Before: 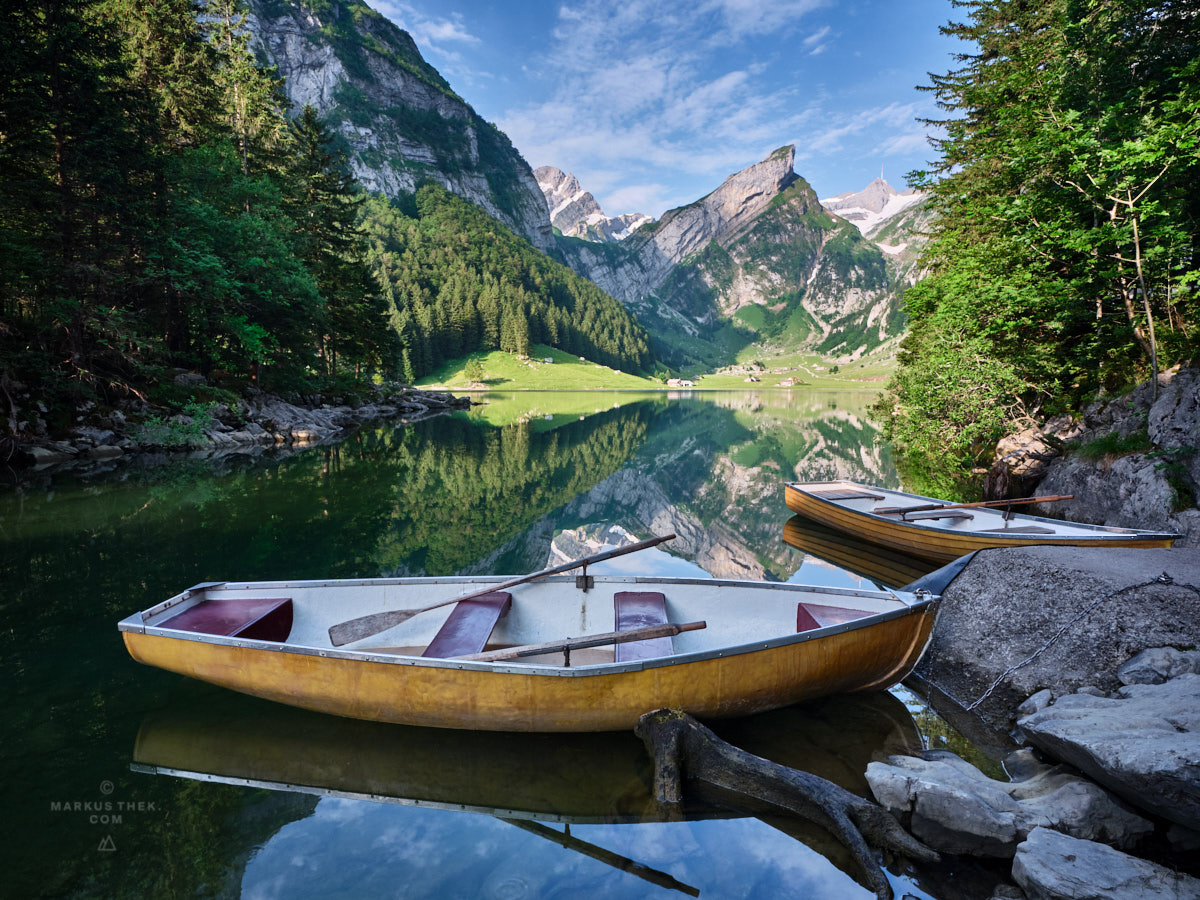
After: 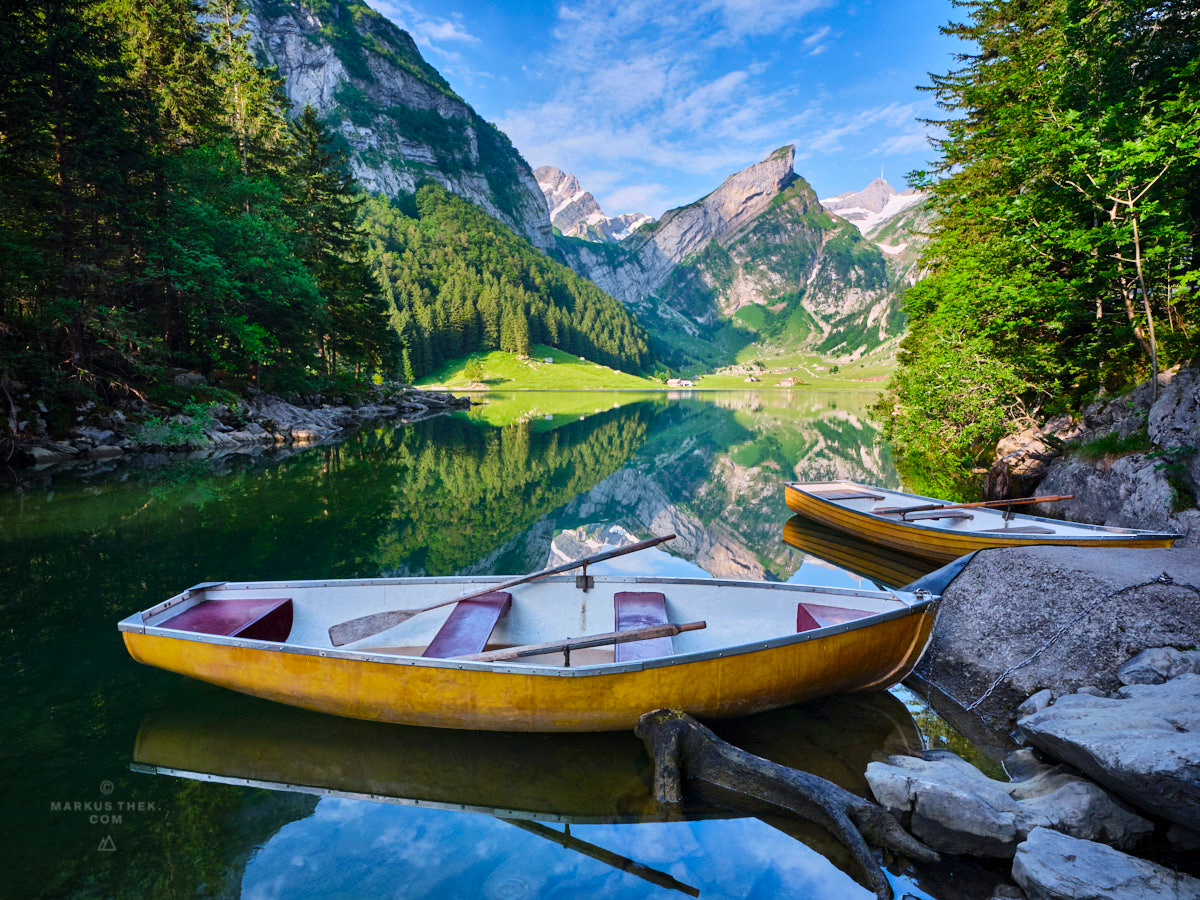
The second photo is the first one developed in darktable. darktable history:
color balance rgb: perceptual saturation grading › global saturation 25%, perceptual brilliance grading › mid-tones 10%, perceptual brilliance grading › shadows 15%, global vibrance 20%
white balance: emerald 1
